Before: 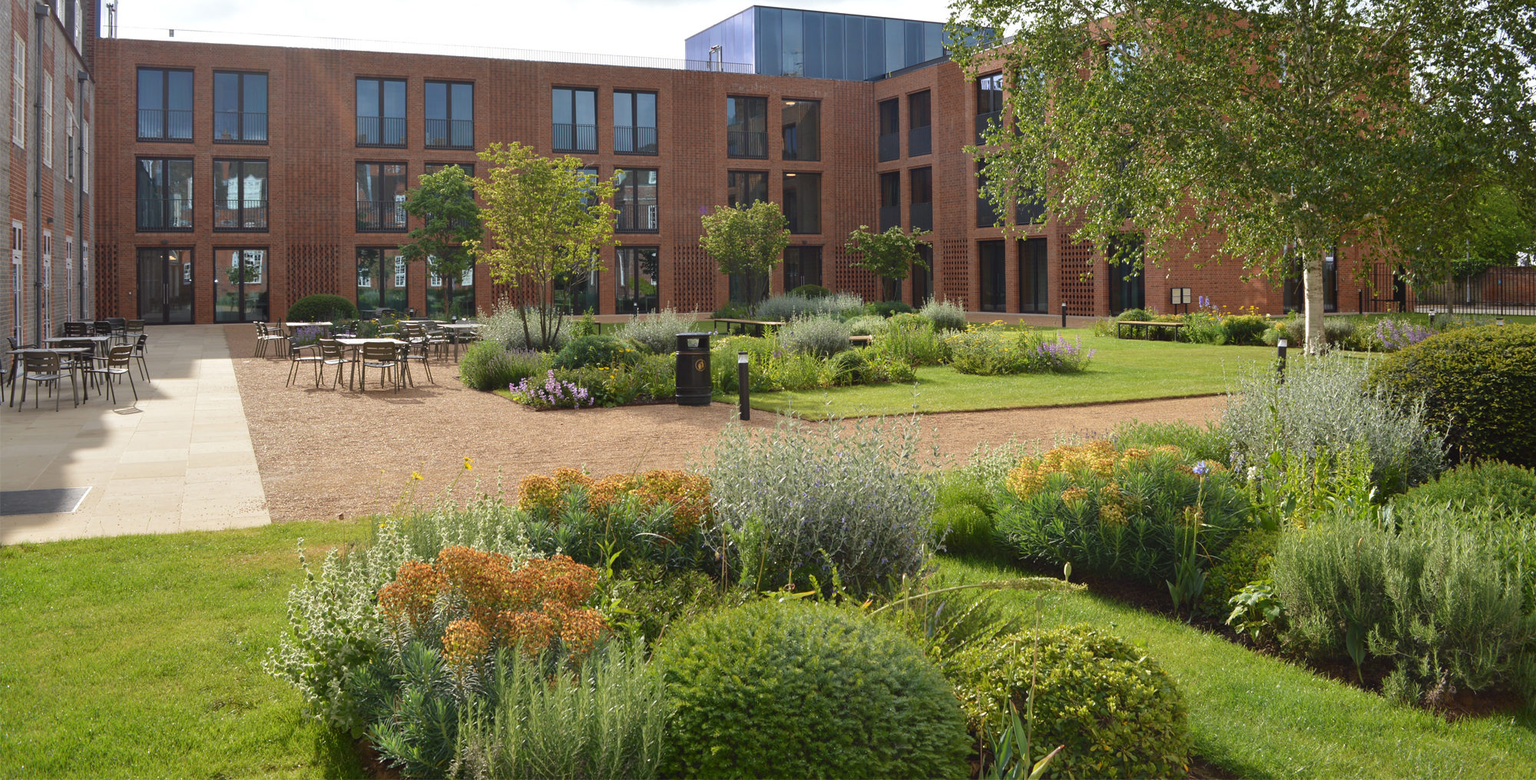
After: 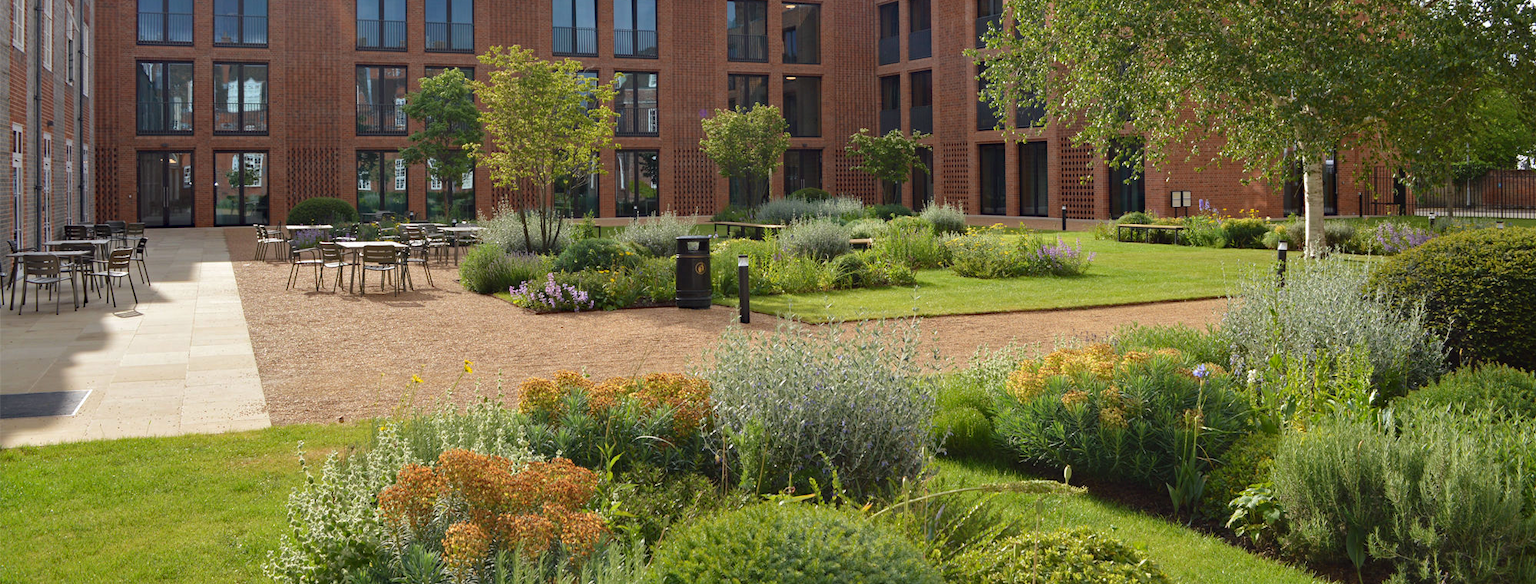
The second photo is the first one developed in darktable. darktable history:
haze removal: strength 0.29, distance 0.25, compatibility mode true, adaptive false
crop and rotate: top 12.5%, bottom 12.5%
